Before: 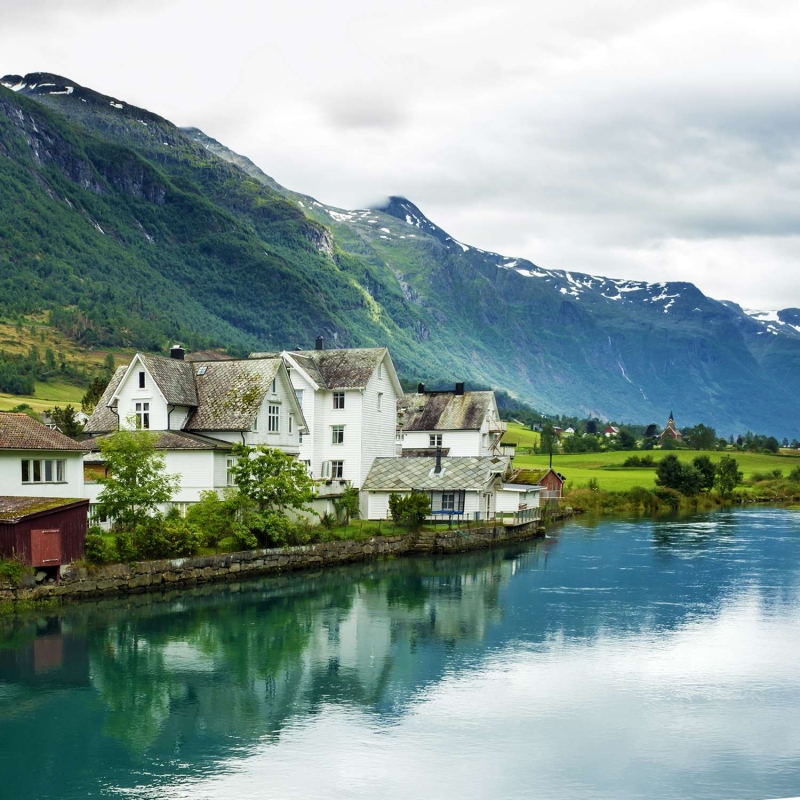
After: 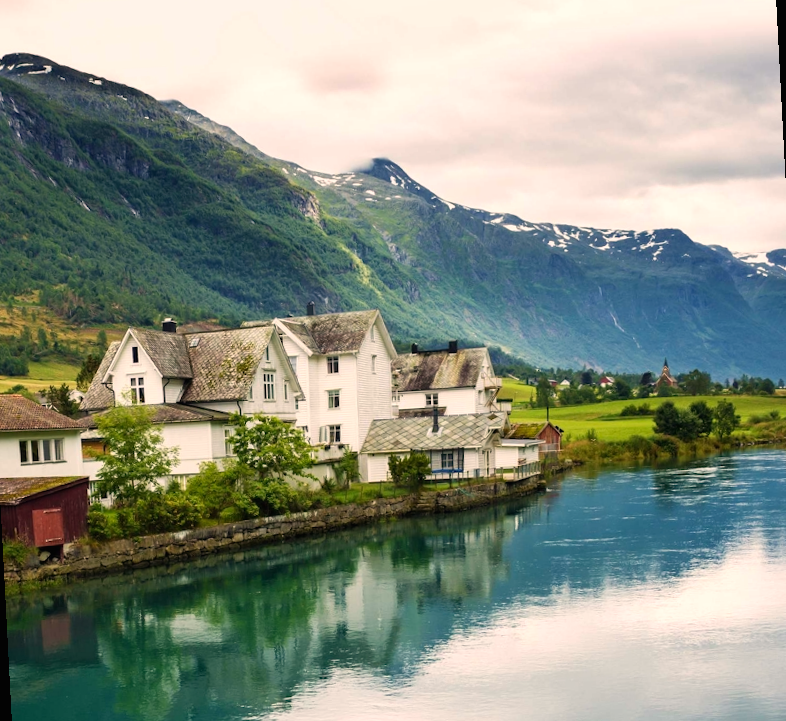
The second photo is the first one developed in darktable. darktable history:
contrast brightness saturation: contrast -0.02, brightness -0.01, saturation 0.03
white balance: red 1.127, blue 0.943
rotate and perspective: rotation -3°, crop left 0.031, crop right 0.968, crop top 0.07, crop bottom 0.93
